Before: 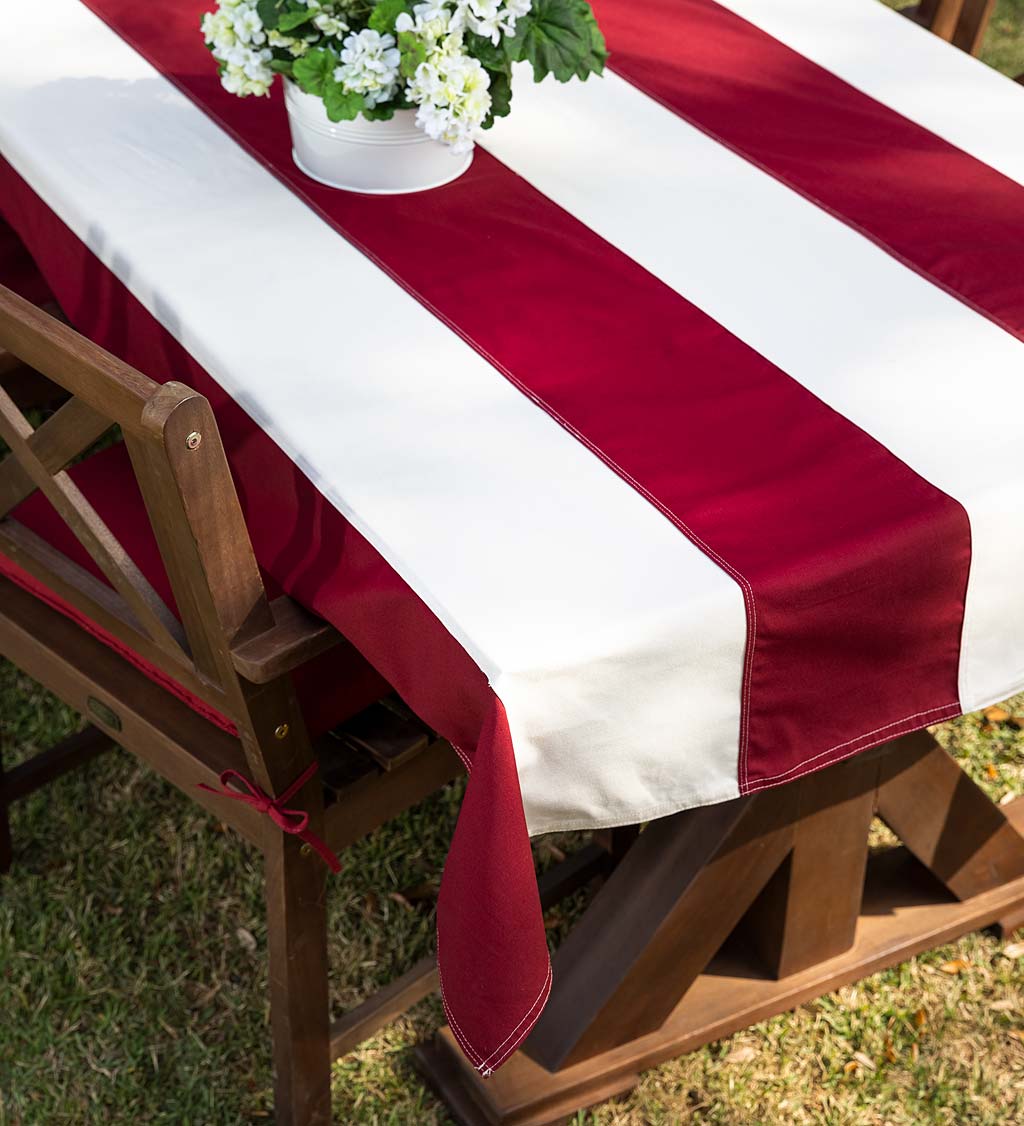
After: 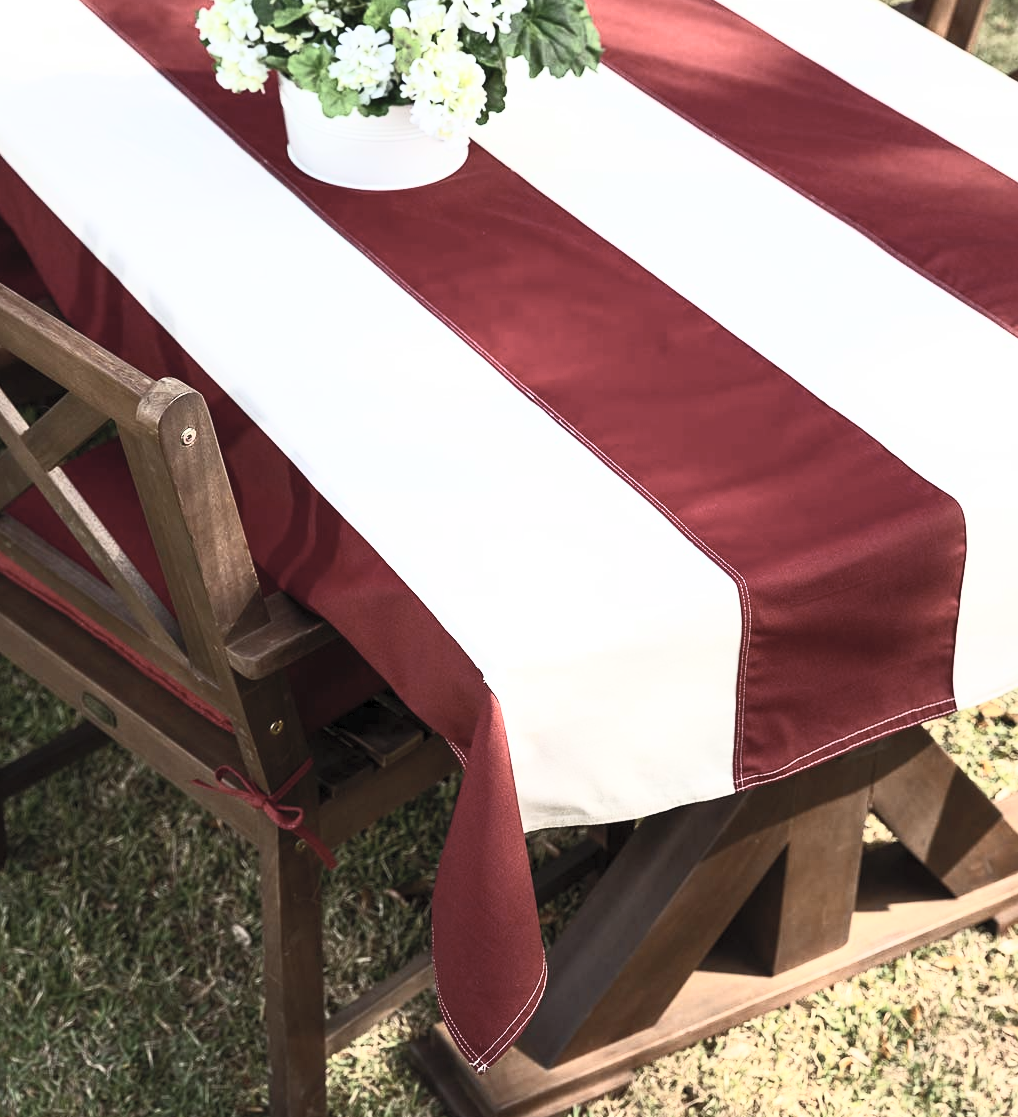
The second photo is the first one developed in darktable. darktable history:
crop and rotate: left 0.549%, top 0.409%, bottom 0.375%
contrast brightness saturation: contrast 0.556, brightness 0.569, saturation -0.328
